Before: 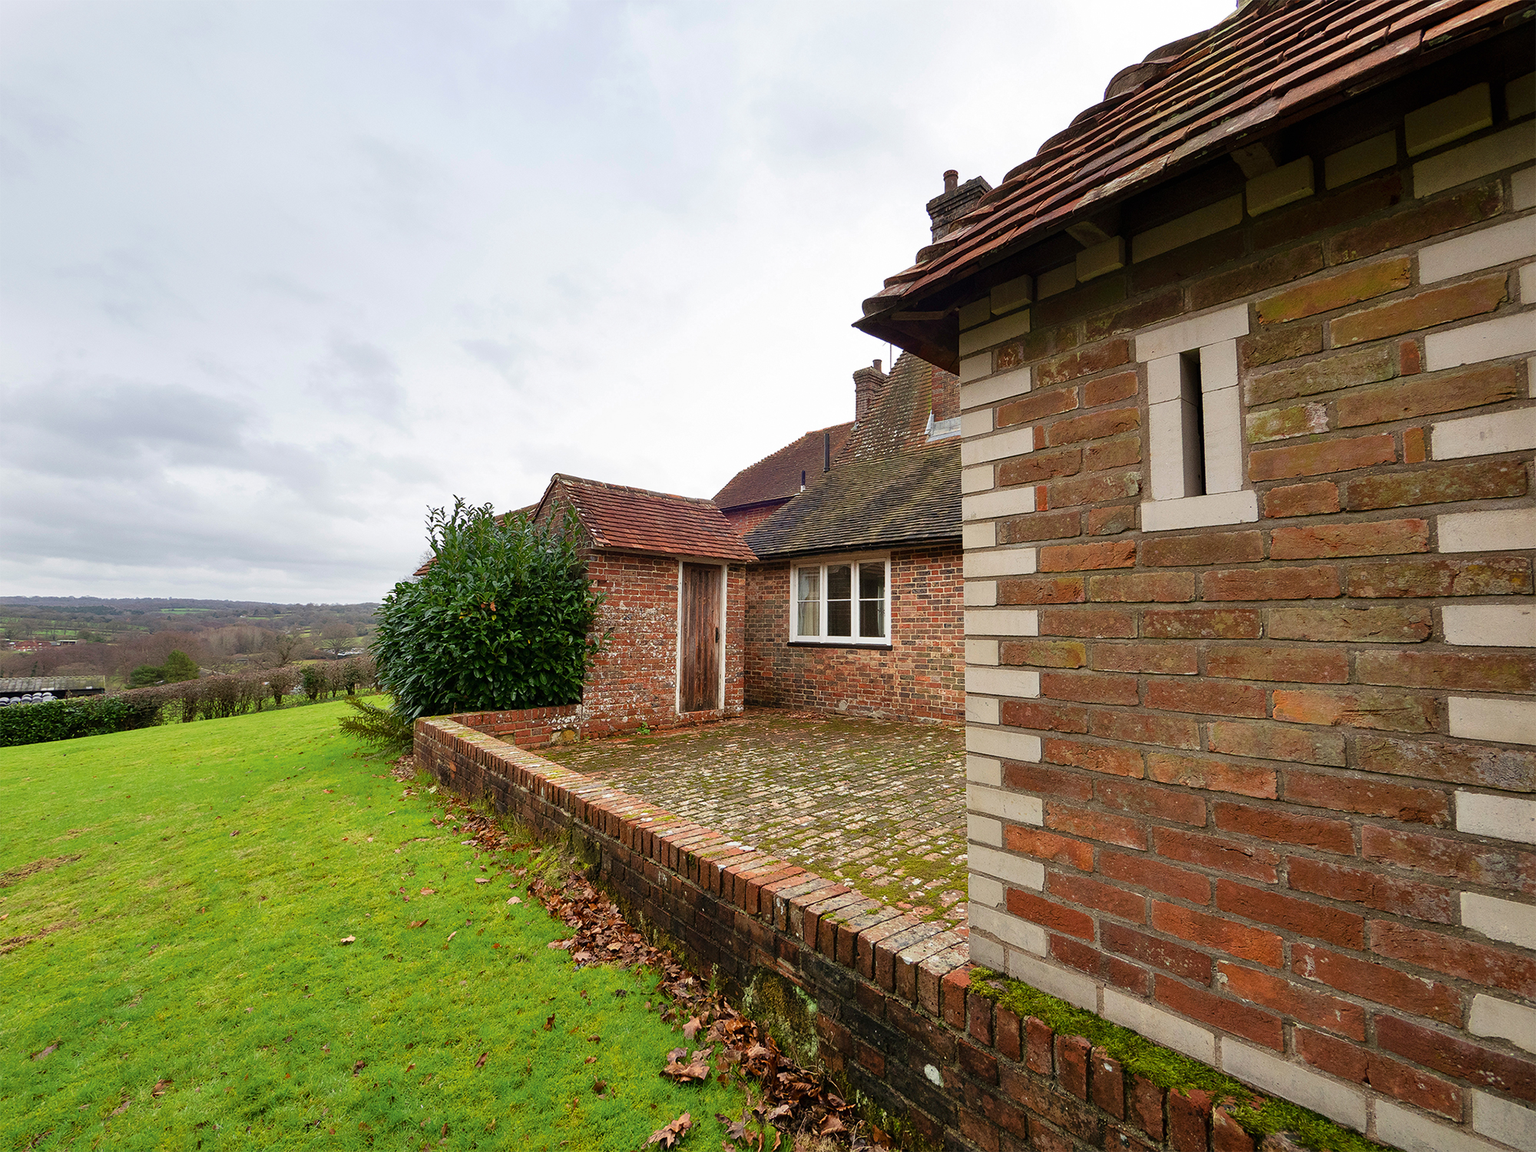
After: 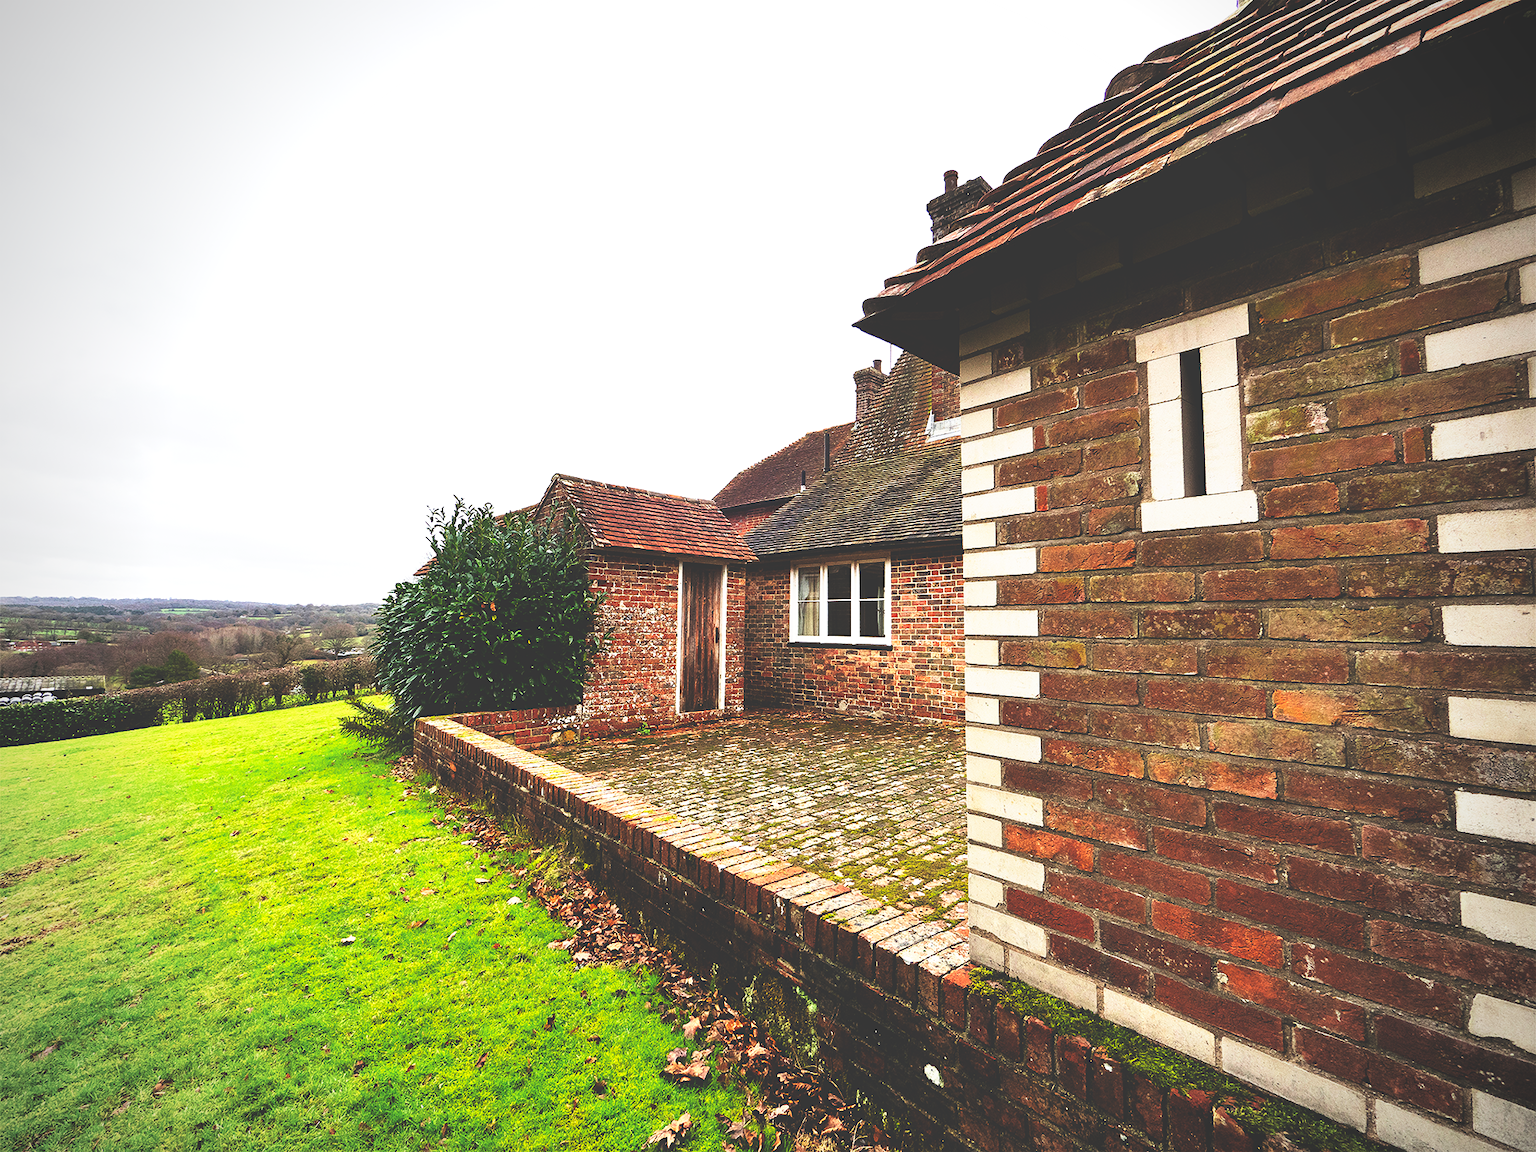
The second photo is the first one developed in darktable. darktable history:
tone equalizer: -8 EV -0.72 EV, -7 EV -0.683 EV, -6 EV -0.601 EV, -5 EV -0.388 EV, -3 EV 0.39 EV, -2 EV 0.6 EV, -1 EV 0.674 EV, +0 EV 0.758 EV, edges refinement/feathering 500, mask exposure compensation -1.57 EV, preserve details no
vignetting: fall-off radius 61.05%, brightness -0.575, unbound false
base curve: curves: ch0 [(0, 0.036) (0.007, 0.037) (0.604, 0.887) (1, 1)], preserve colors none
